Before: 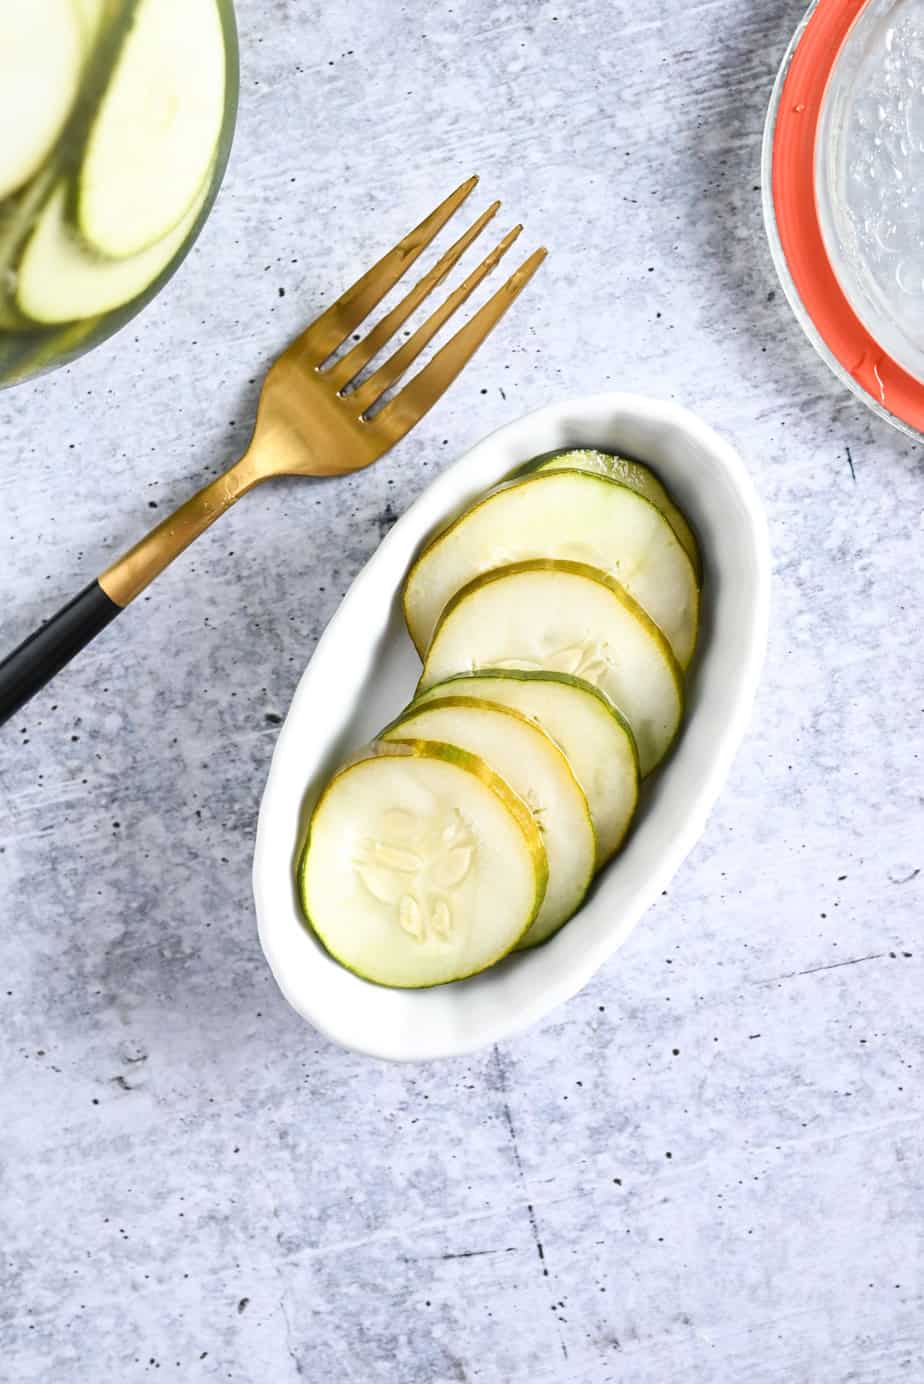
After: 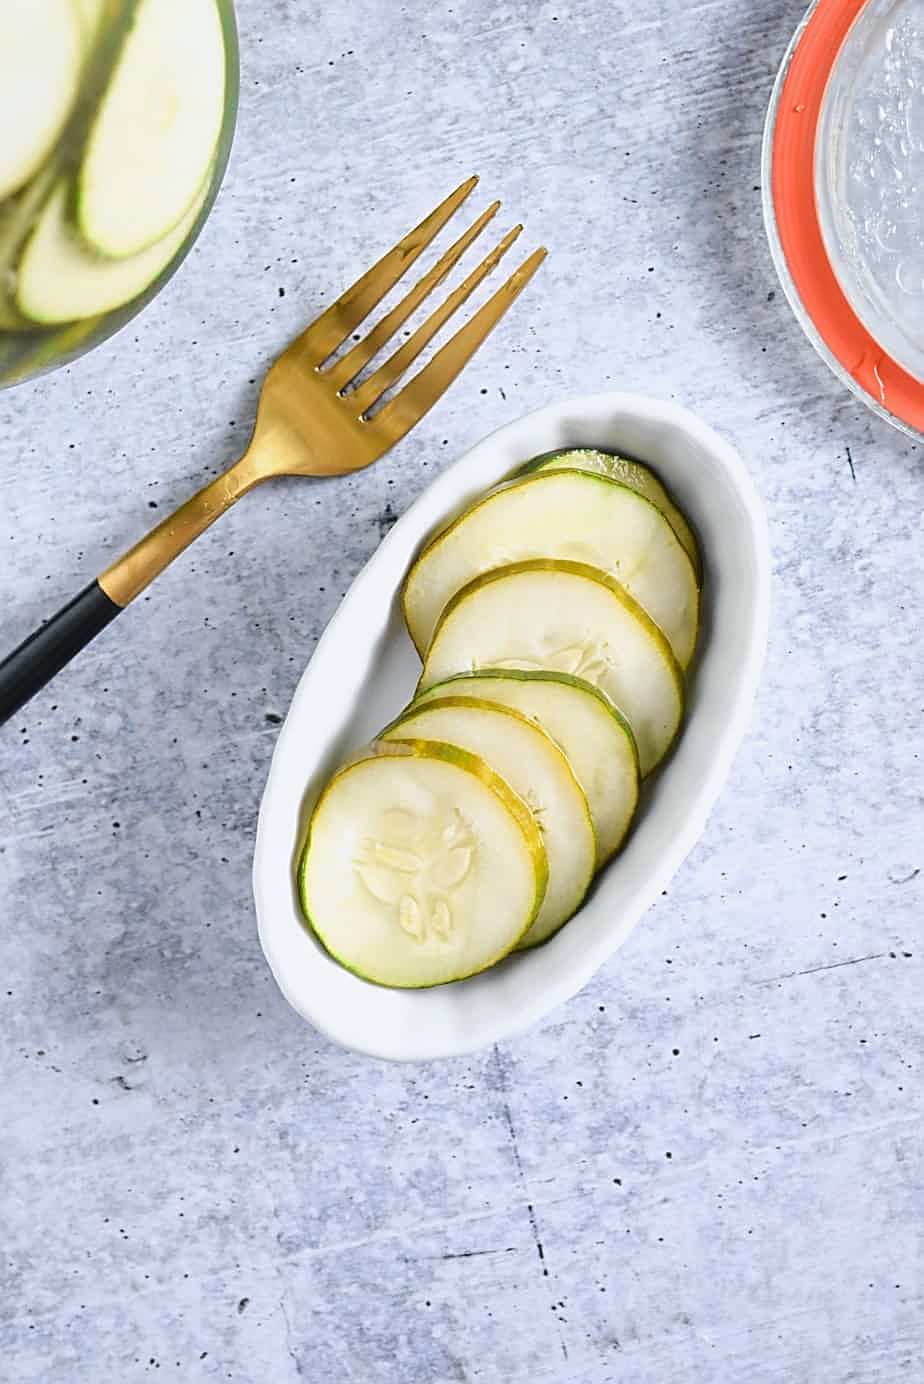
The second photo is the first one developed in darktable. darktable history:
sharpen: on, module defaults
tone curve: curves: ch0 [(0, 0.026) (0.175, 0.178) (0.463, 0.502) (0.796, 0.764) (1, 0.961)]; ch1 [(0, 0) (0.437, 0.398) (0.469, 0.472) (0.505, 0.504) (0.553, 0.552) (1, 1)]; ch2 [(0, 0) (0.505, 0.495) (0.579, 0.579) (1, 1)], color space Lab, independent channels, preserve colors none
